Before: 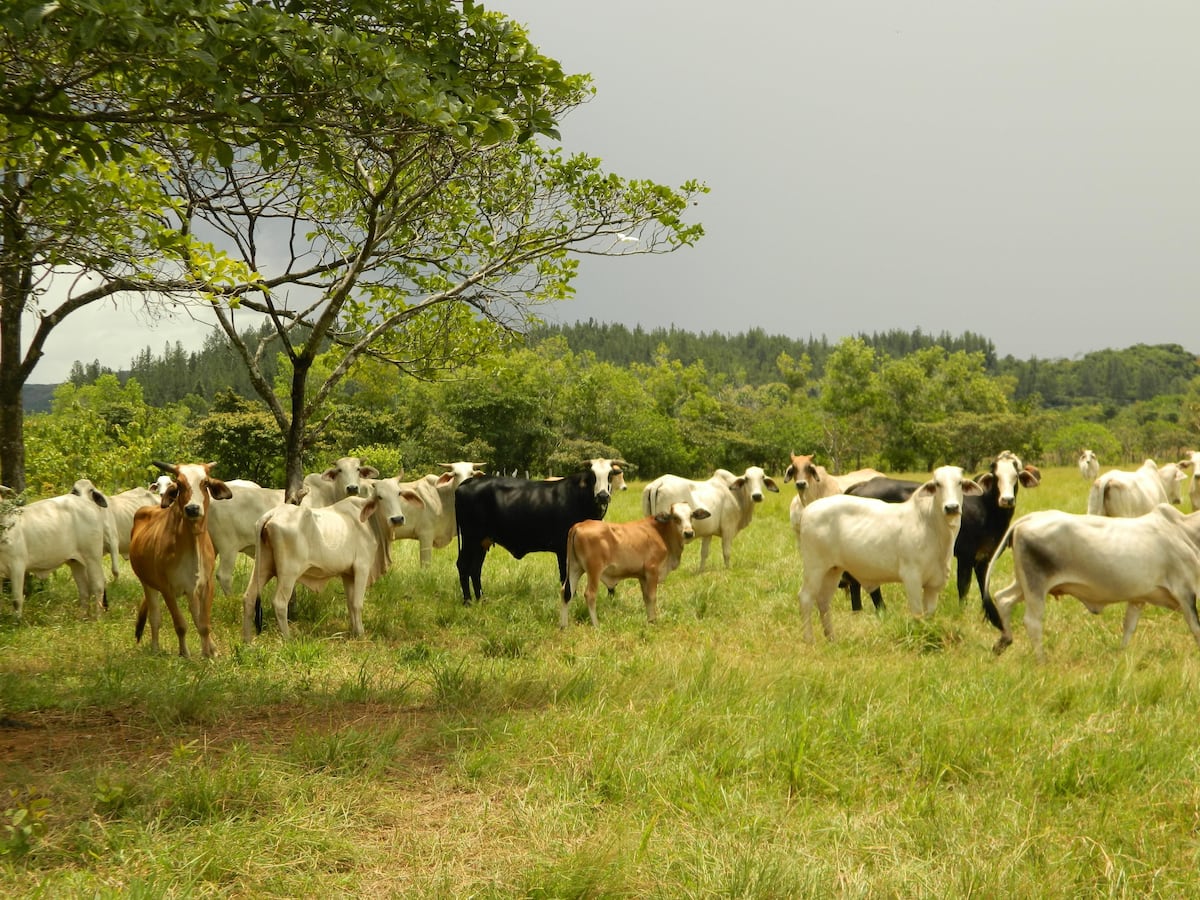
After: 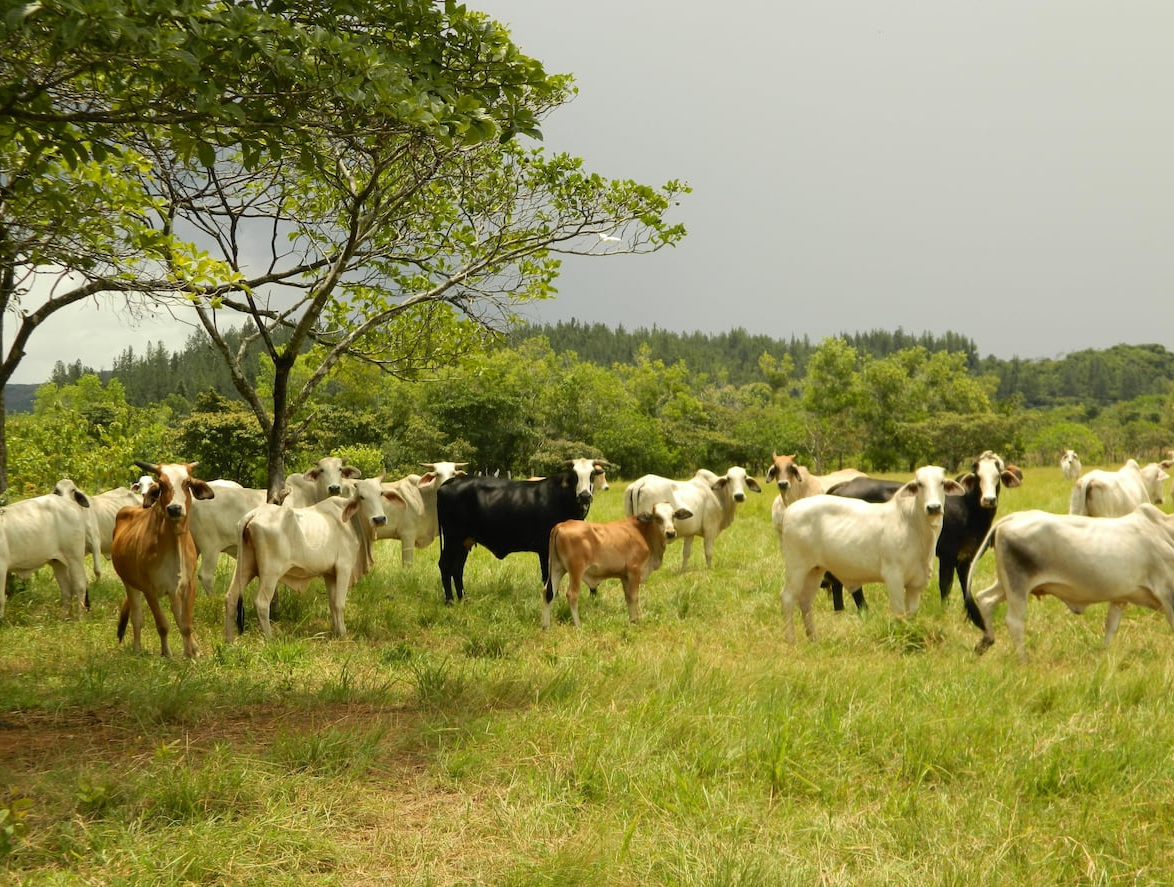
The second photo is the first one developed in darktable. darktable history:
crop and rotate: left 1.525%, right 0.583%, bottom 1.442%
